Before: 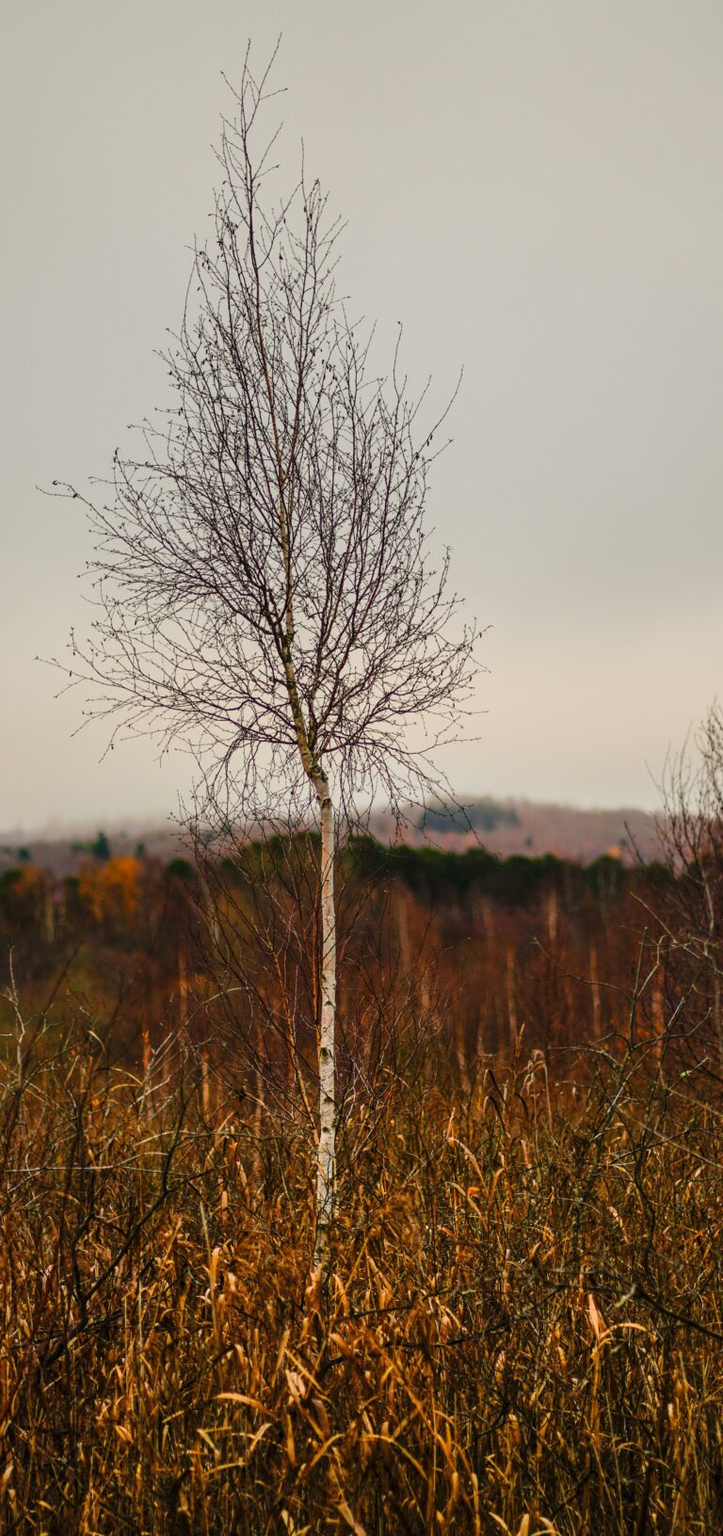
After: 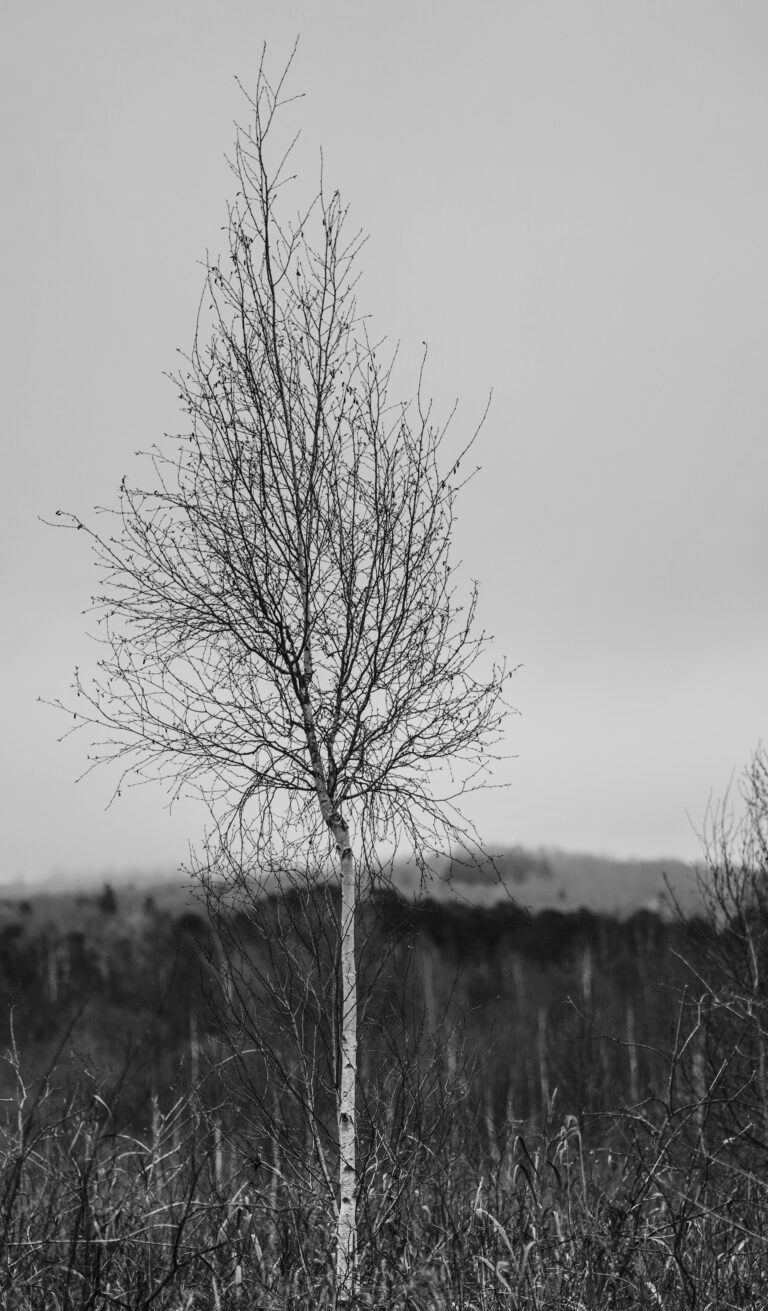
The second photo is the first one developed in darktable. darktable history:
crop: bottom 19.644%
monochrome: a 1.94, b -0.638
